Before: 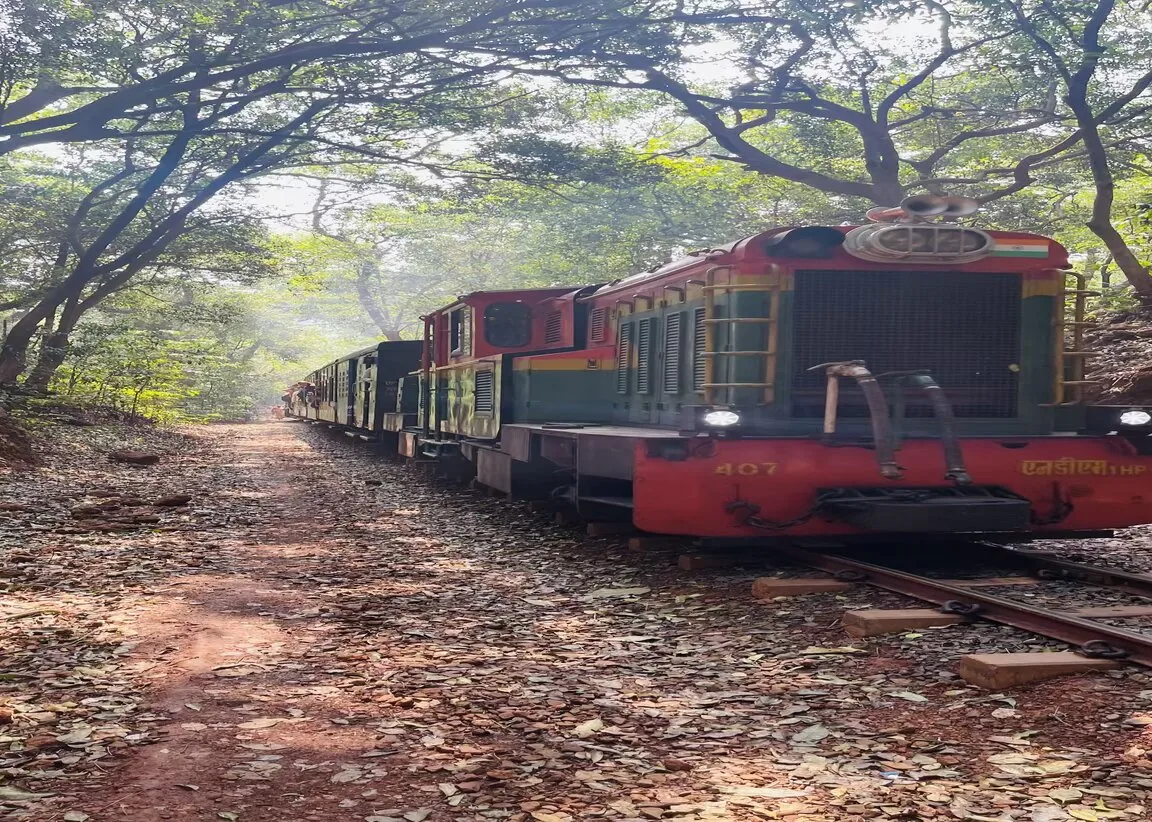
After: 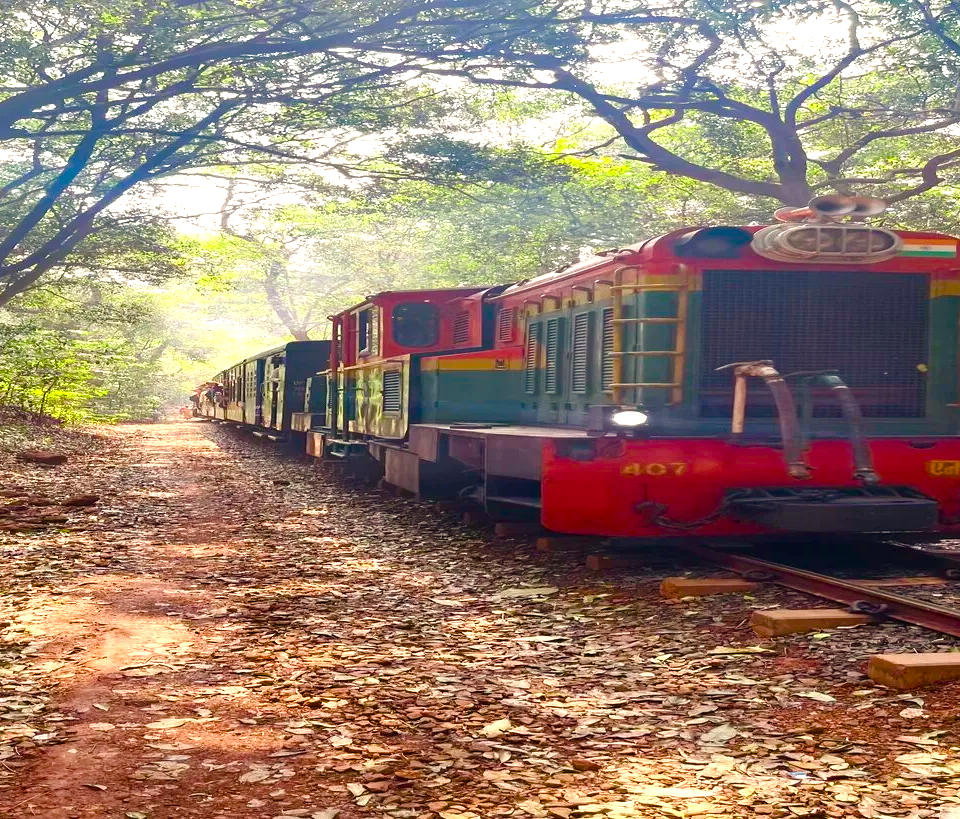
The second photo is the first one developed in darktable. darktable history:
crop: left 8.026%, right 7.374%
color zones: curves: ch1 [(0.113, 0.438) (0.75, 0.5)]; ch2 [(0.12, 0.526) (0.75, 0.5)]
contrast brightness saturation: contrast -0.02, brightness -0.01, saturation 0.03
color balance rgb: linear chroma grading › shadows -2.2%, linear chroma grading › highlights -15%, linear chroma grading › global chroma -10%, linear chroma grading › mid-tones -10%, perceptual saturation grading › global saturation 45%, perceptual saturation grading › highlights -50%, perceptual saturation grading › shadows 30%, perceptual brilliance grading › global brilliance 18%, global vibrance 45%
white balance: red 1.045, blue 0.932
